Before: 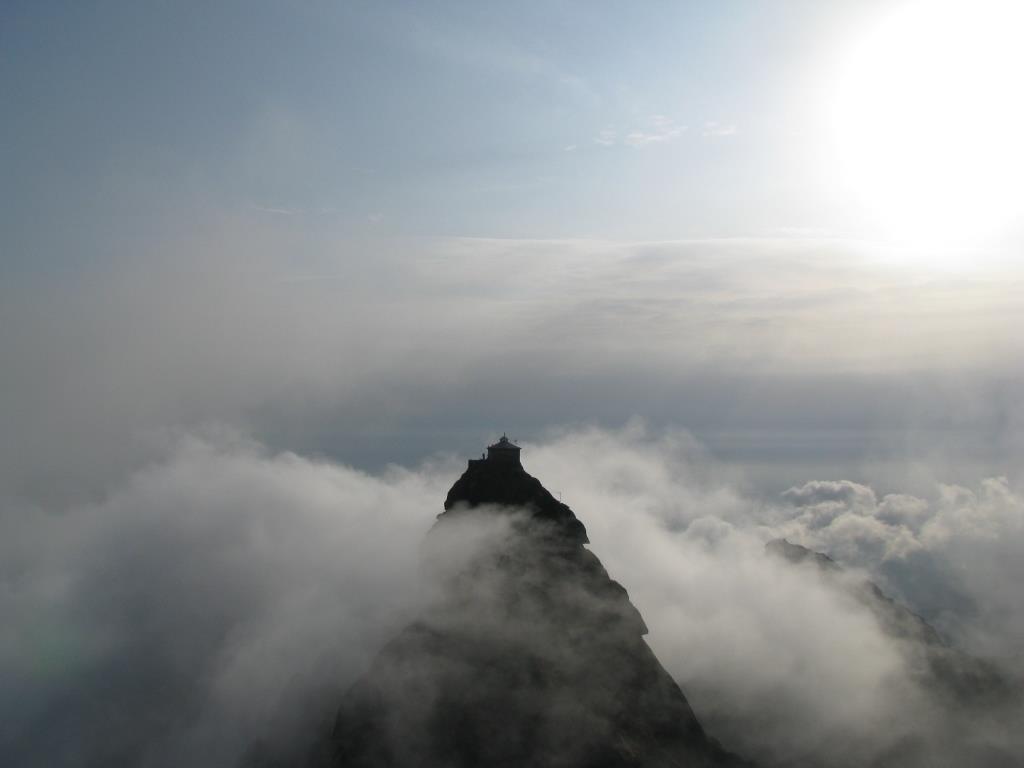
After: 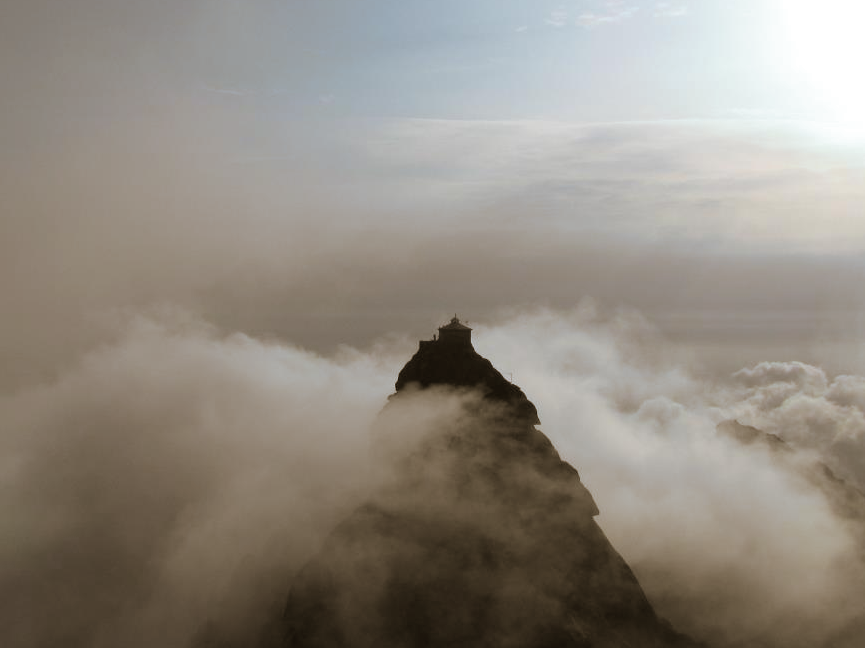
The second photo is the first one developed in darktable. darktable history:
crop and rotate: left 4.842%, top 15.51%, right 10.668%
split-toning: shadows › hue 37.98°, highlights › hue 185.58°, balance -55.261
